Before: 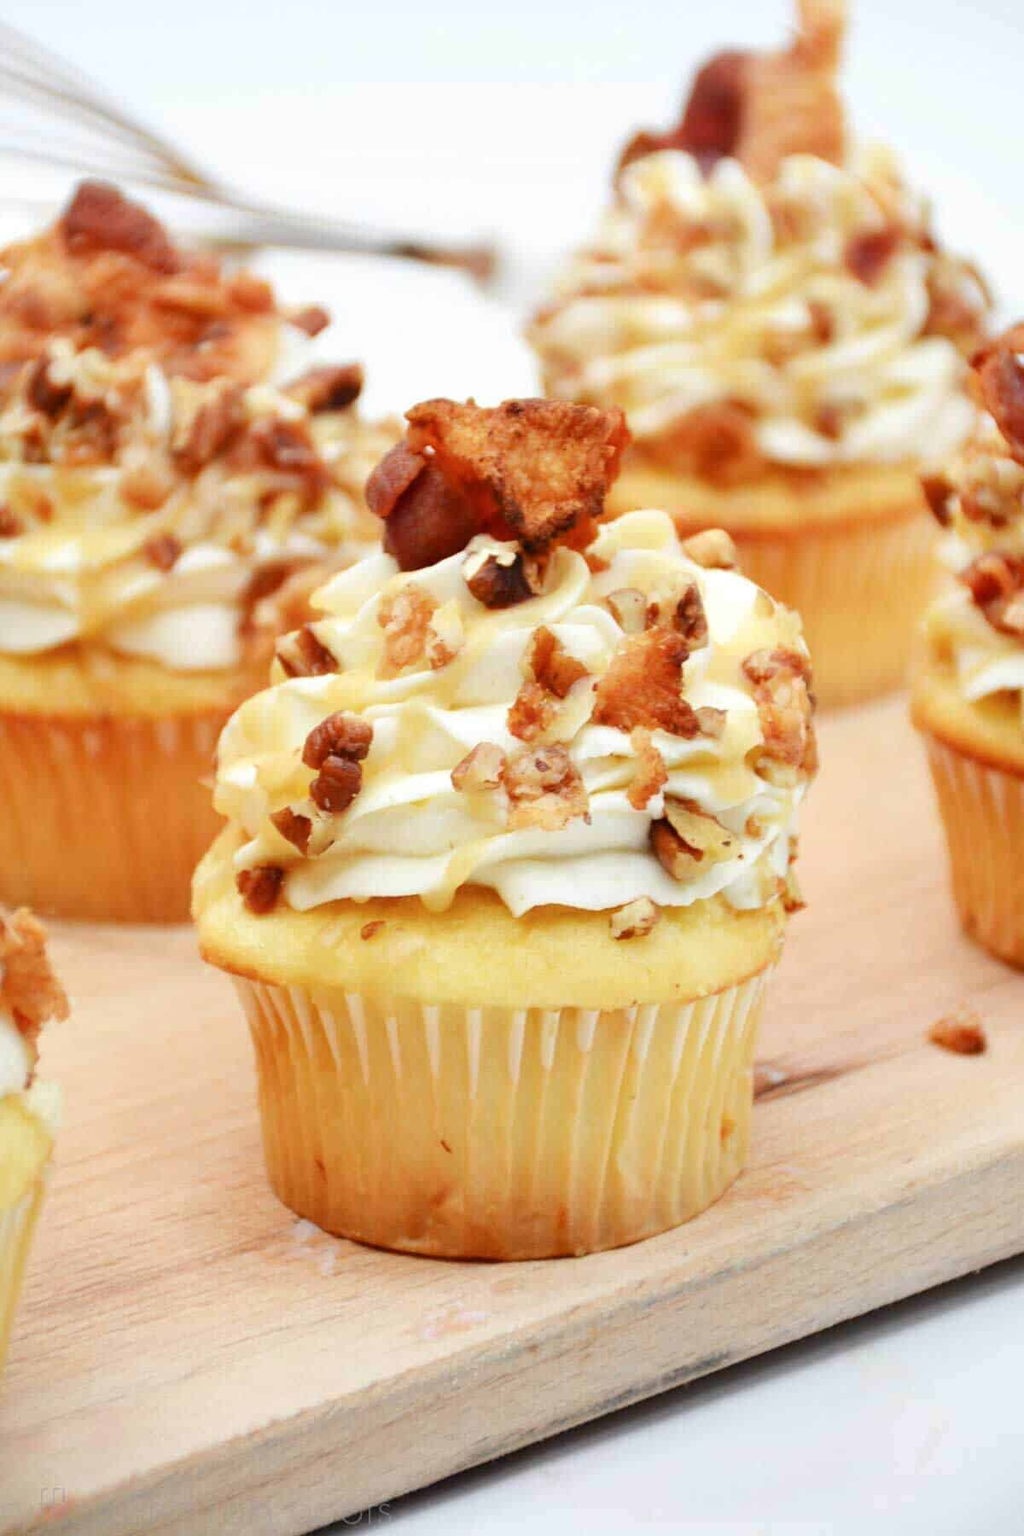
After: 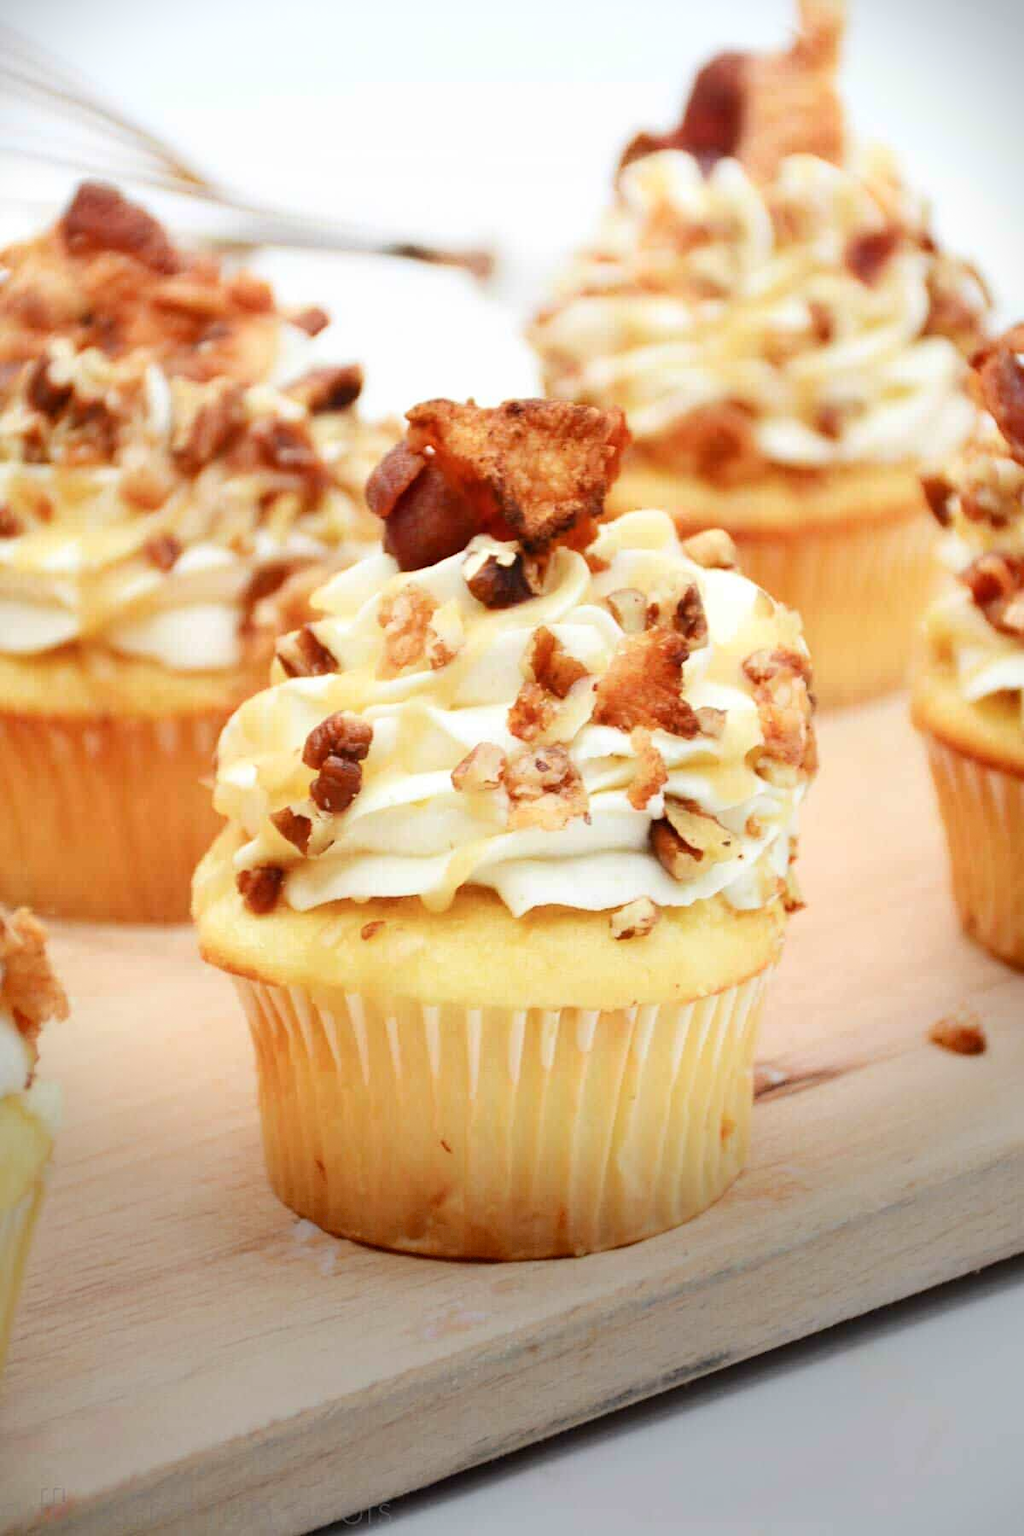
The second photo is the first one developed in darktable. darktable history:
vignetting: fall-off start 68.33%, fall-off radius 30%, saturation 0.042, center (-0.066, -0.311), width/height ratio 0.992, shape 0.85, dithering 8-bit output
shadows and highlights: shadows 0, highlights 40
white balance: red 1, blue 1
